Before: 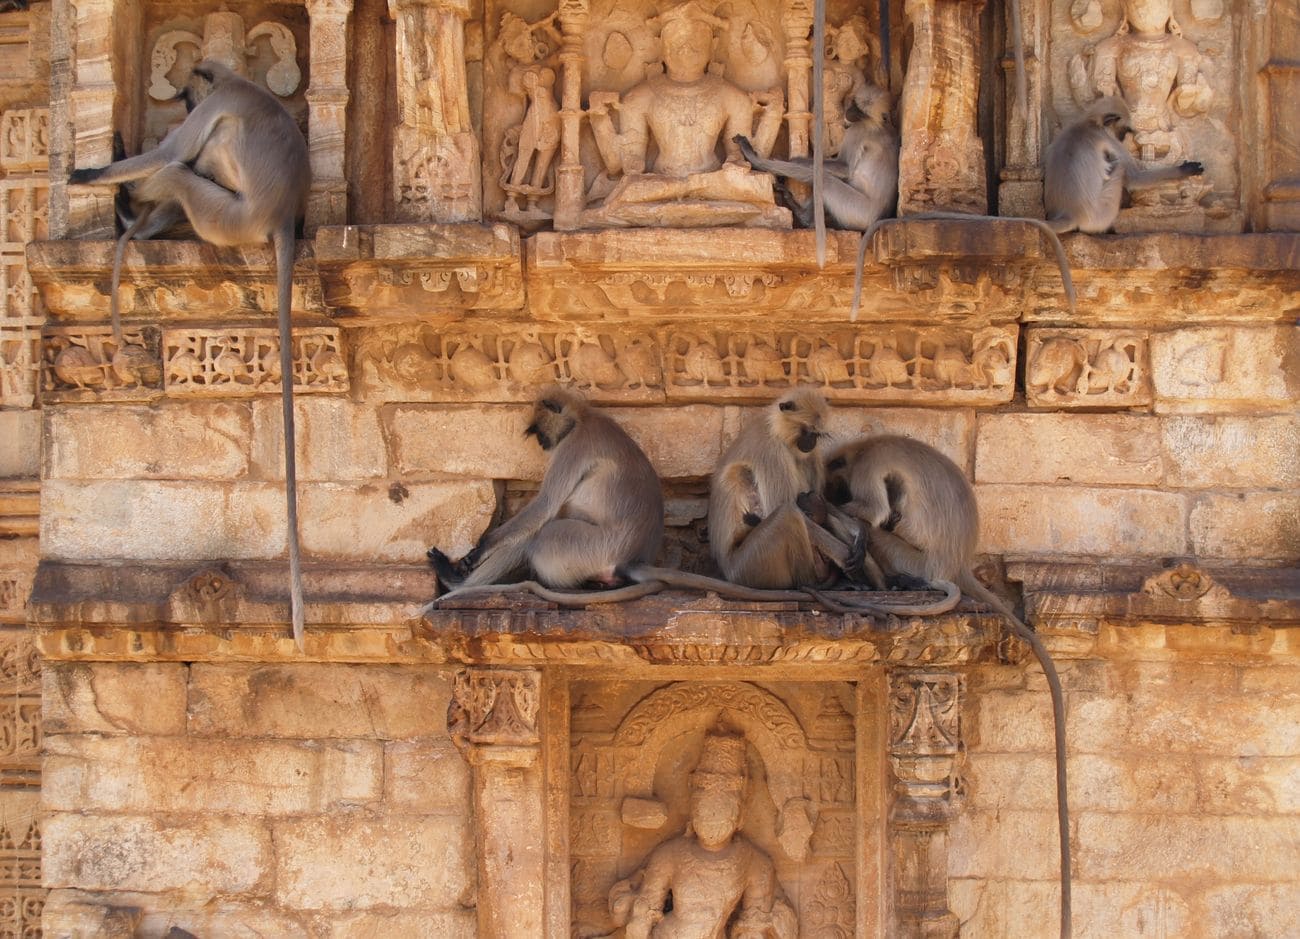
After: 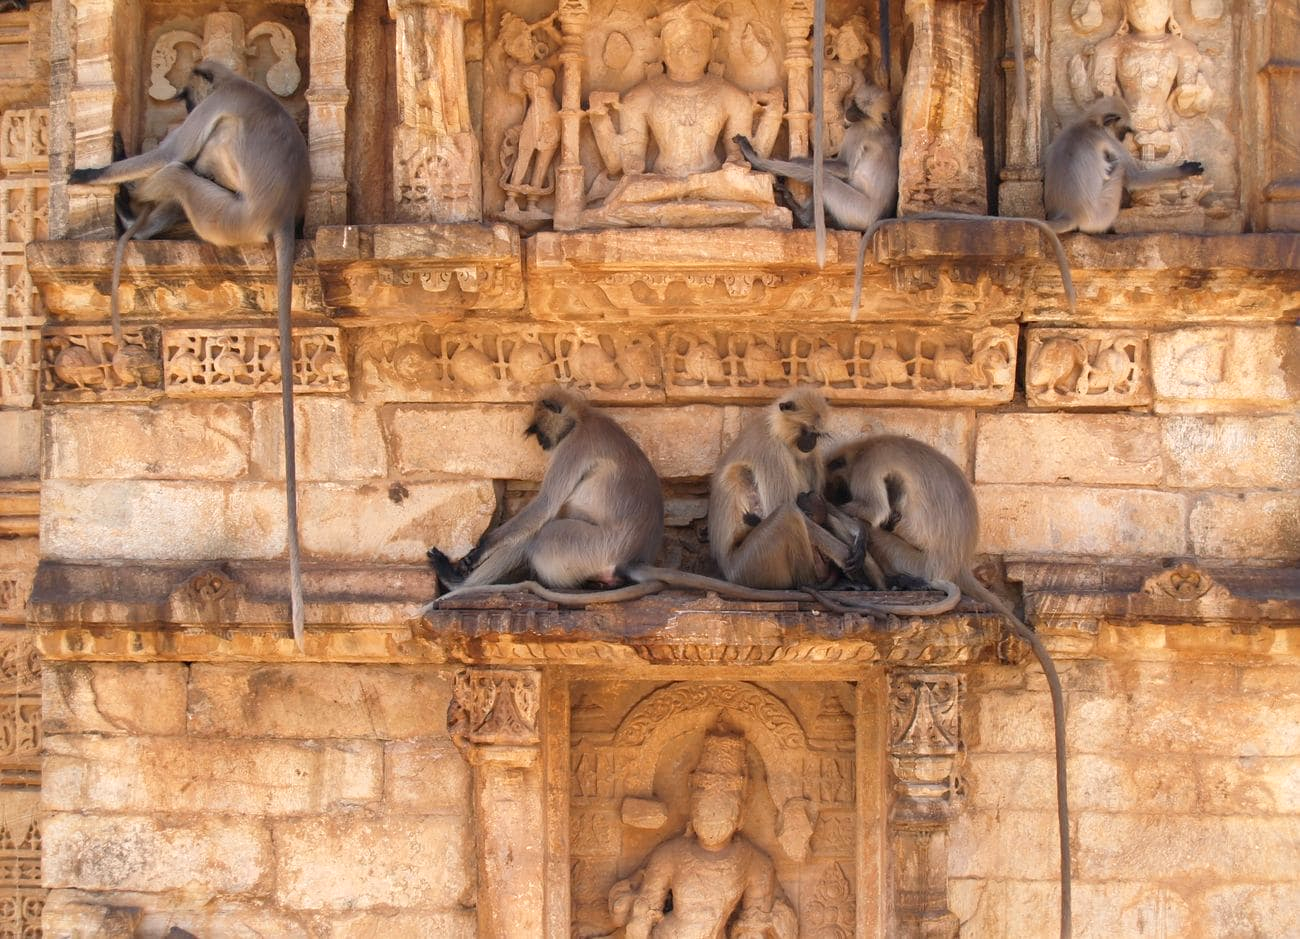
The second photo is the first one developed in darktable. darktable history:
exposure: black level correction 0.001, exposure 0.298 EV, compensate exposure bias true, compensate highlight preservation false
